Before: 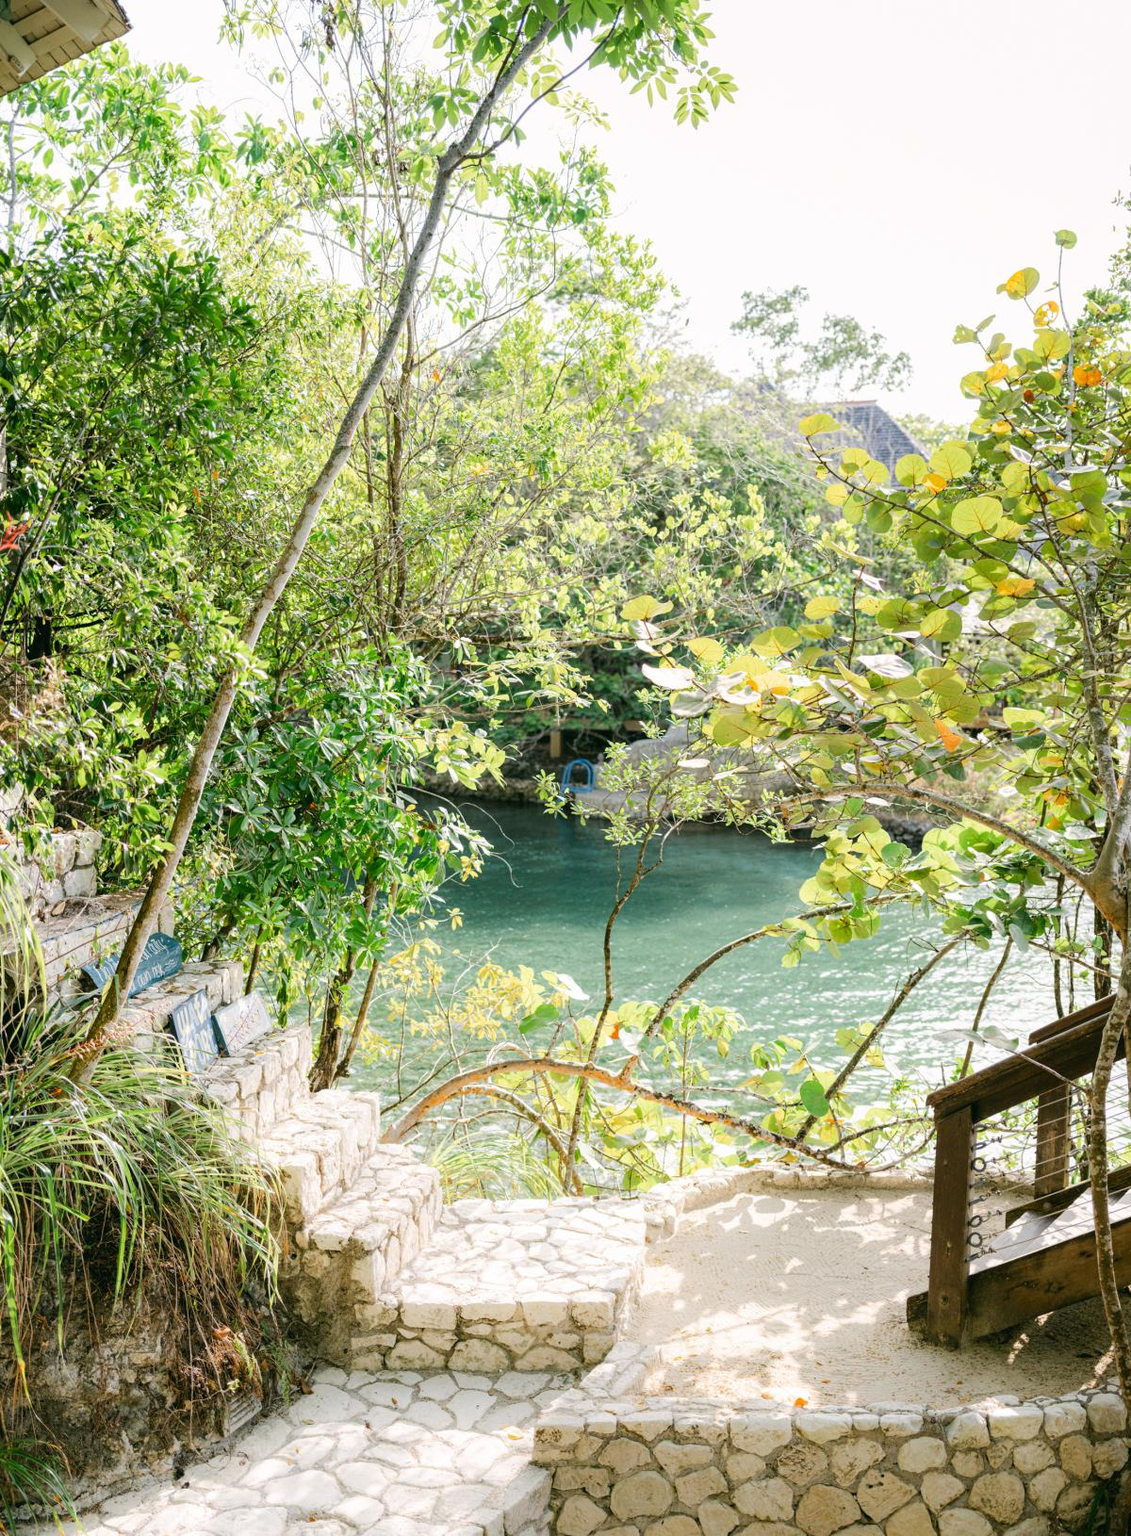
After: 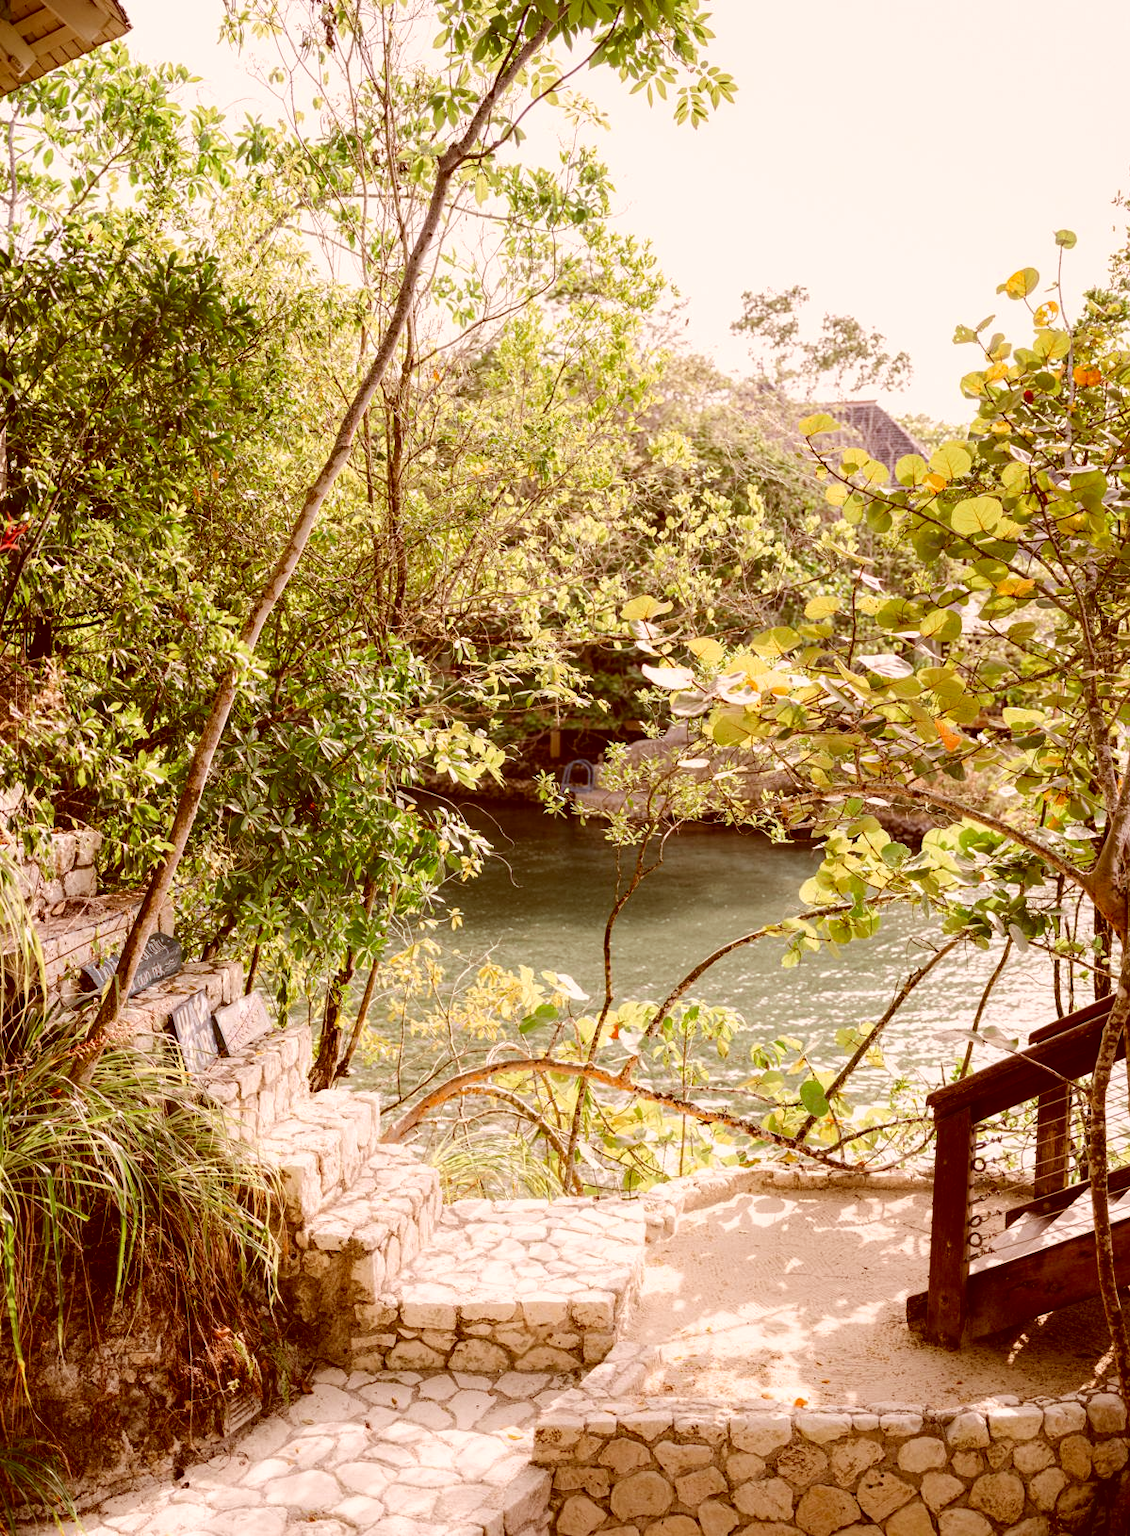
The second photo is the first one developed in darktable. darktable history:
contrast brightness saturation: contrast 0.07, brightness -0.14, saturation 0.11
color correction: highlights a* 9.03, highlights b* 8.71, shadows a* 40, shadows b* 40, saturation 0.8
